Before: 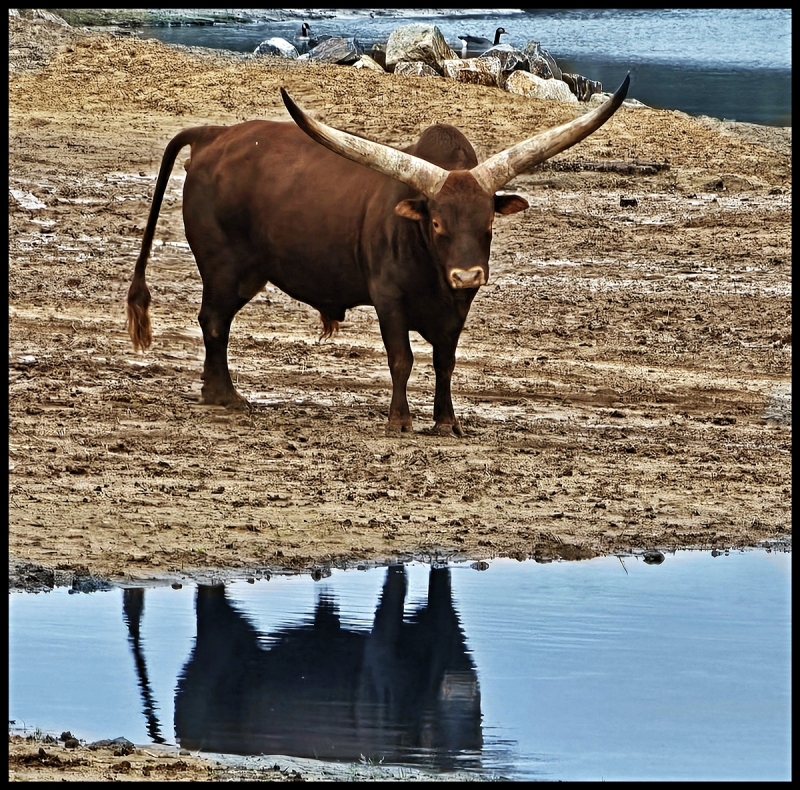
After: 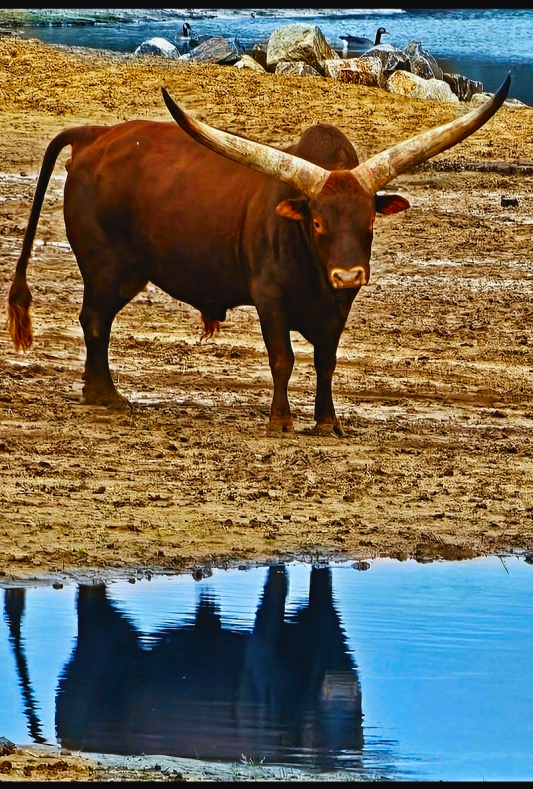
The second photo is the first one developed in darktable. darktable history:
contrast brightness saturation: contrast -0.08, brightness -0.04, saturation -0.11
crop and rotate: left 15.055%, right 18.278%
color correction: saturation 2.15
